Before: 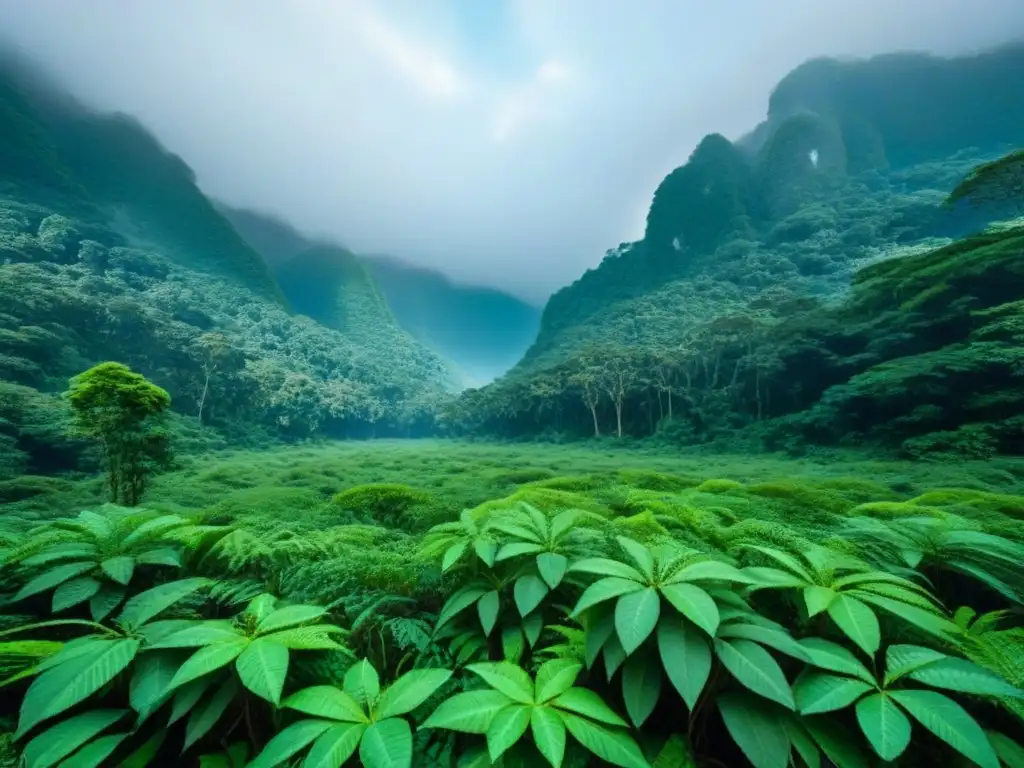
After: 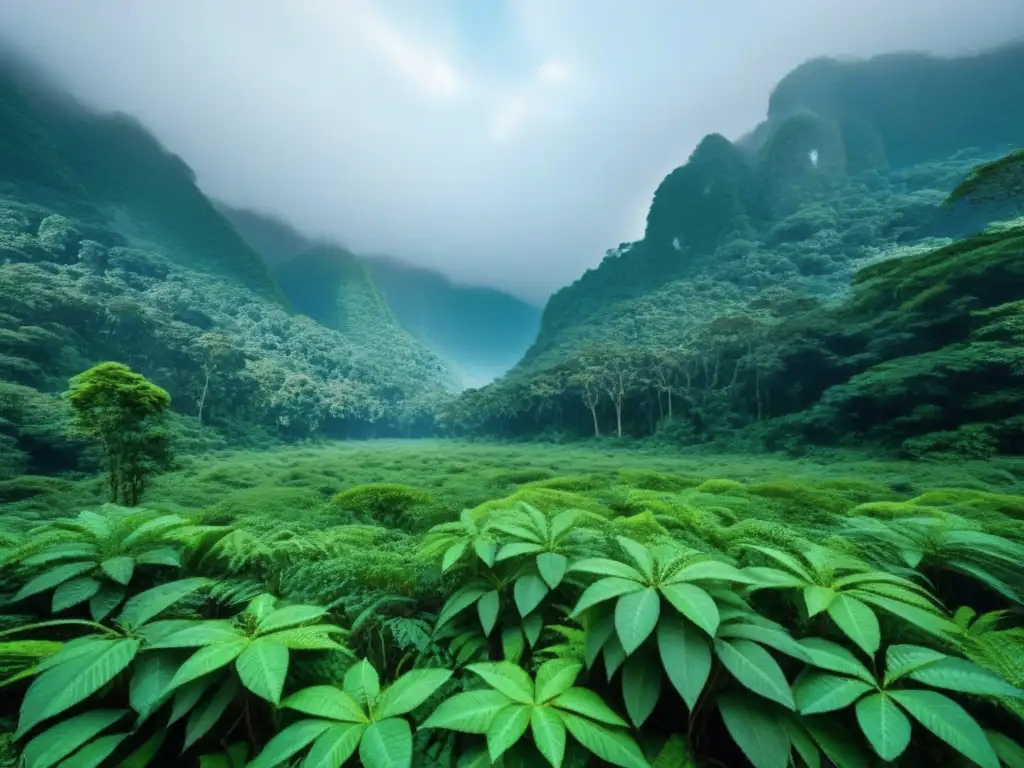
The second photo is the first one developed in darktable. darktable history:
contrast brightness saturation: saturation -0.093
